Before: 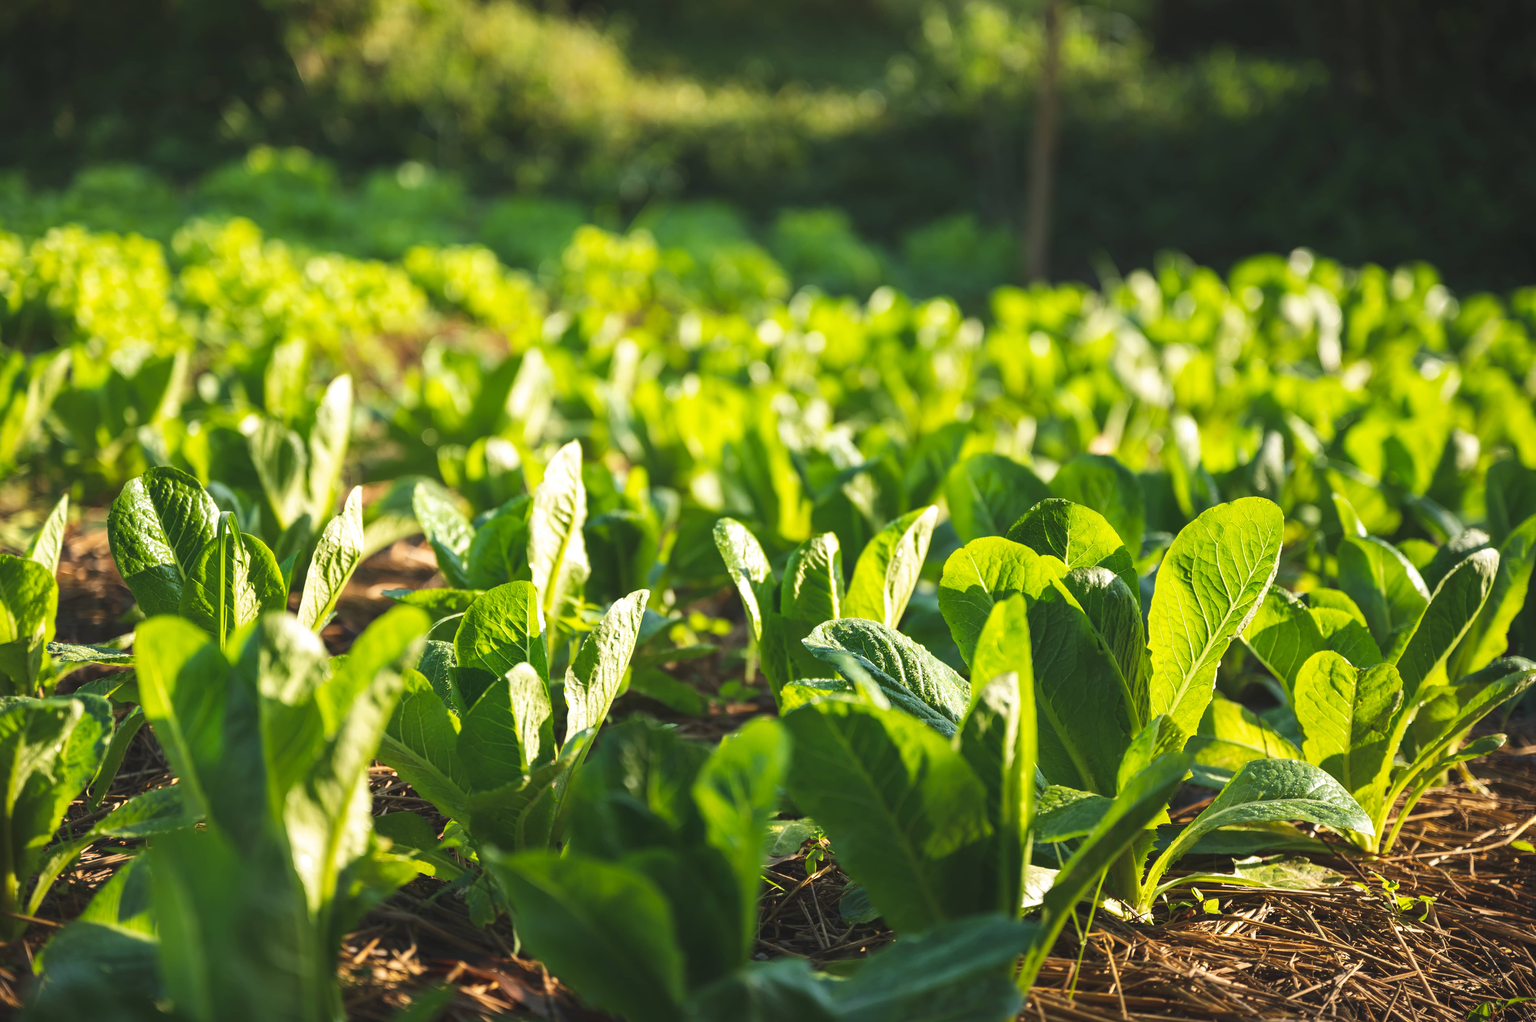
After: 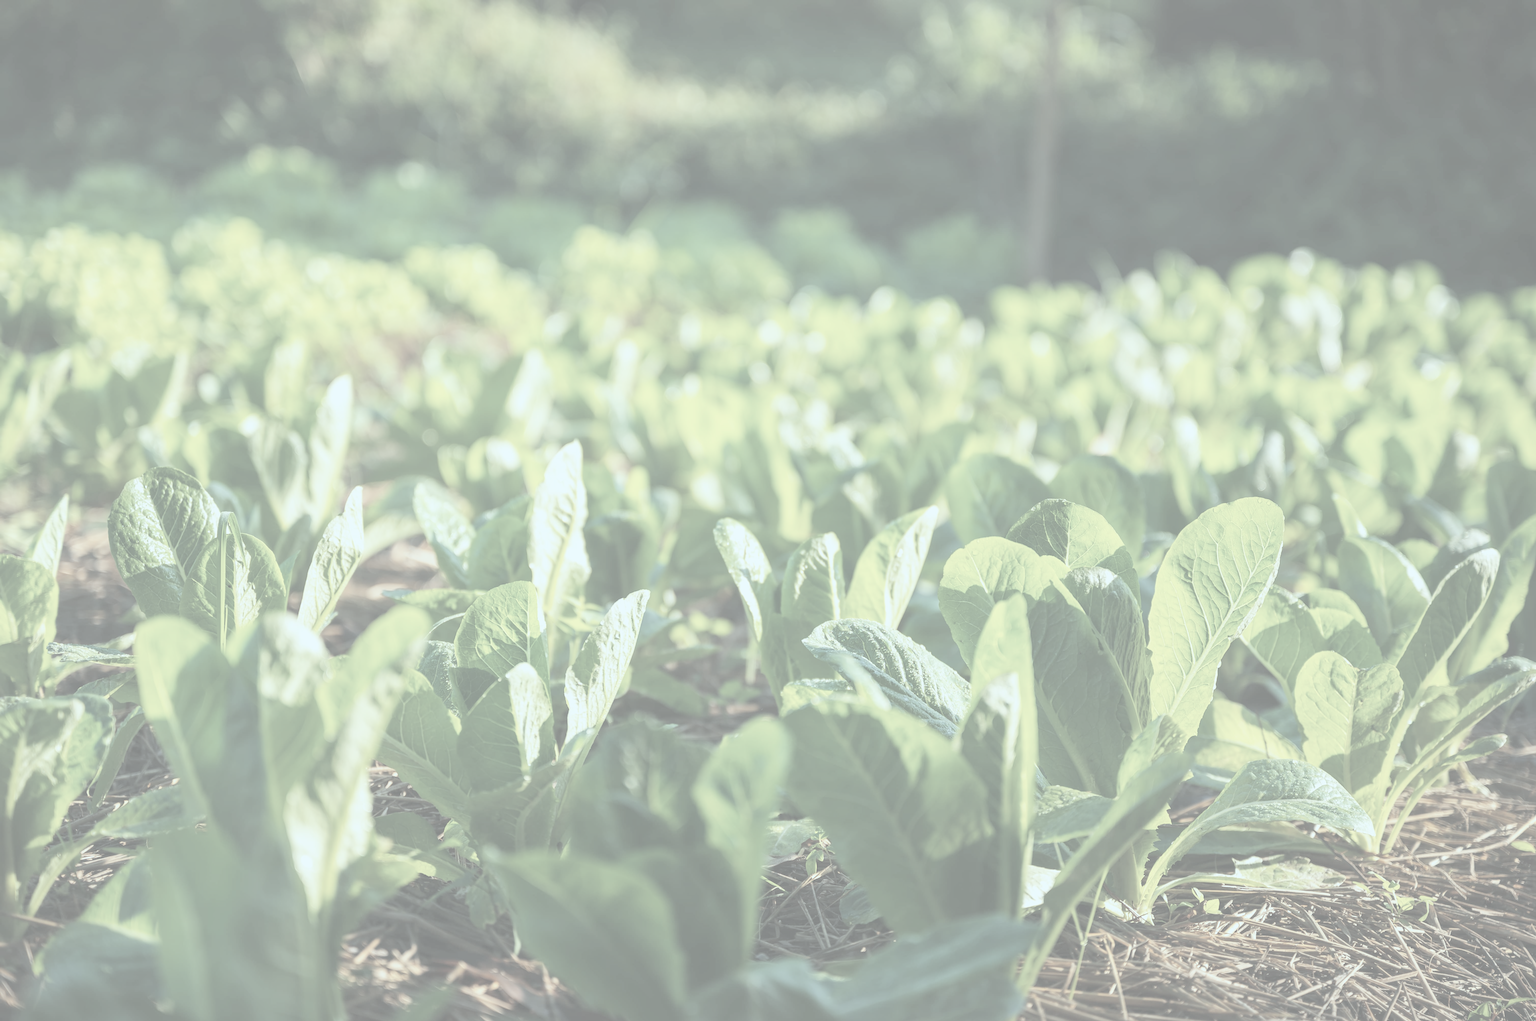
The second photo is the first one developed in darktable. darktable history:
color correction: highlights a* -4.98, highlights b* -3.76, shadows a* 3.83, shadows b* 4.08
exposure: black level correction 0, exposure 0.5 EV, compensate highlight preservation false
sharpen: amount 0.2
contrast brightness saturation: contrast -0.32, brightness 0.75, saturation -0.78
